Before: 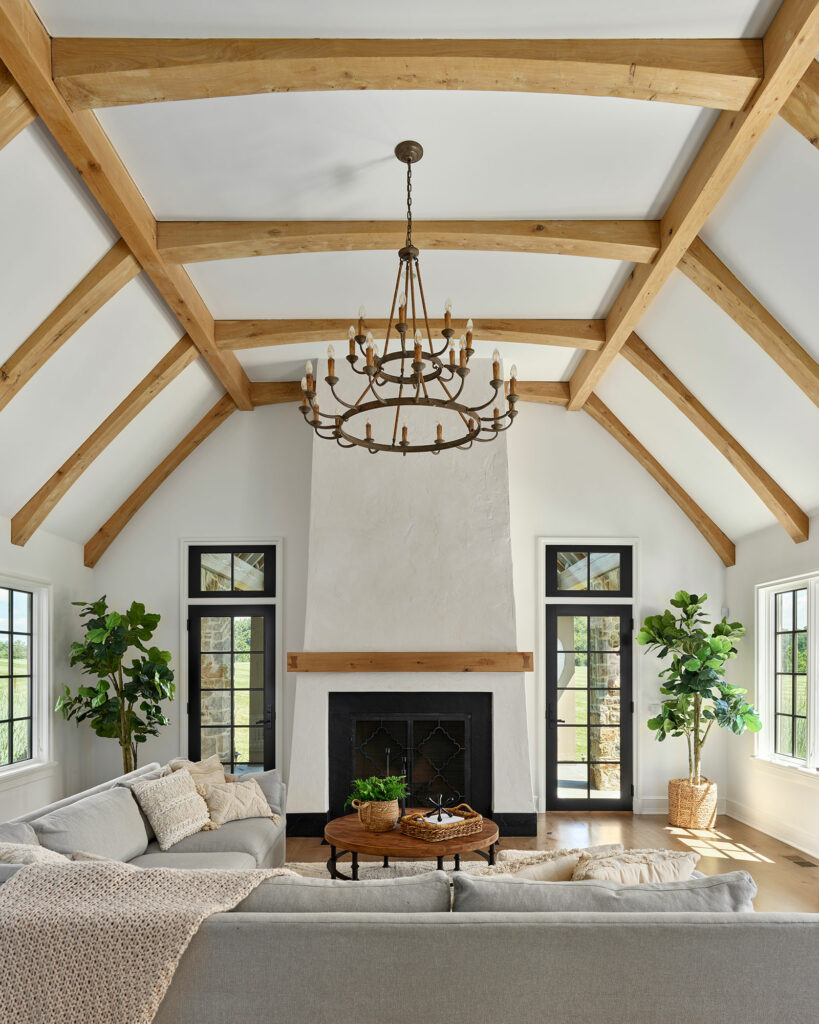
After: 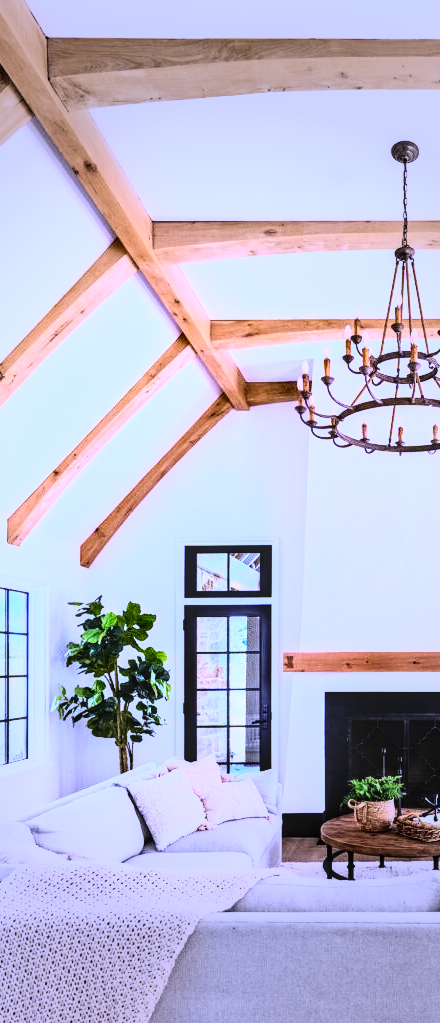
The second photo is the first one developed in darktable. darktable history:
local contrast: detail 130%
vignetting: fall-off start 40%, fall-off radius 40%
white balance: red 0.98, blue 1.61
rgb curve: curves: ch0 [(0, 0) (0.21, 0.15) (0.24, 0.21) (0.5, 0.75) (0.75, 0.96) (0.89, 0.99) (1, 1)]; ch1 [(0, 0.02) (0.21, 0.13) (0.25, 0.2) (0.5, 0.67) (0.75, 0.9) (0.89, 0.97) (1, 1)]; ch2 [(0, 0.02) (0.21, 0.13) (0.25, 0.2) (0.5, 0.67) (0.75, 0.9) (0.89, 0.97) (1, 1)], compensate middle gray true
contrast equalizer: y [[0.5 ×6], [0.5 ×6], [0.5 ×6], [0 ×6], [0, 0.039, 0.251, 0.29, 0.293, 0.292]]
contrast brightness saturation: contrast 0.2, brightness 0.16, saturation 0.22
color correction: saturation 1.32
crop: left 0.587%, right 45.588%, bottom 0.086%
